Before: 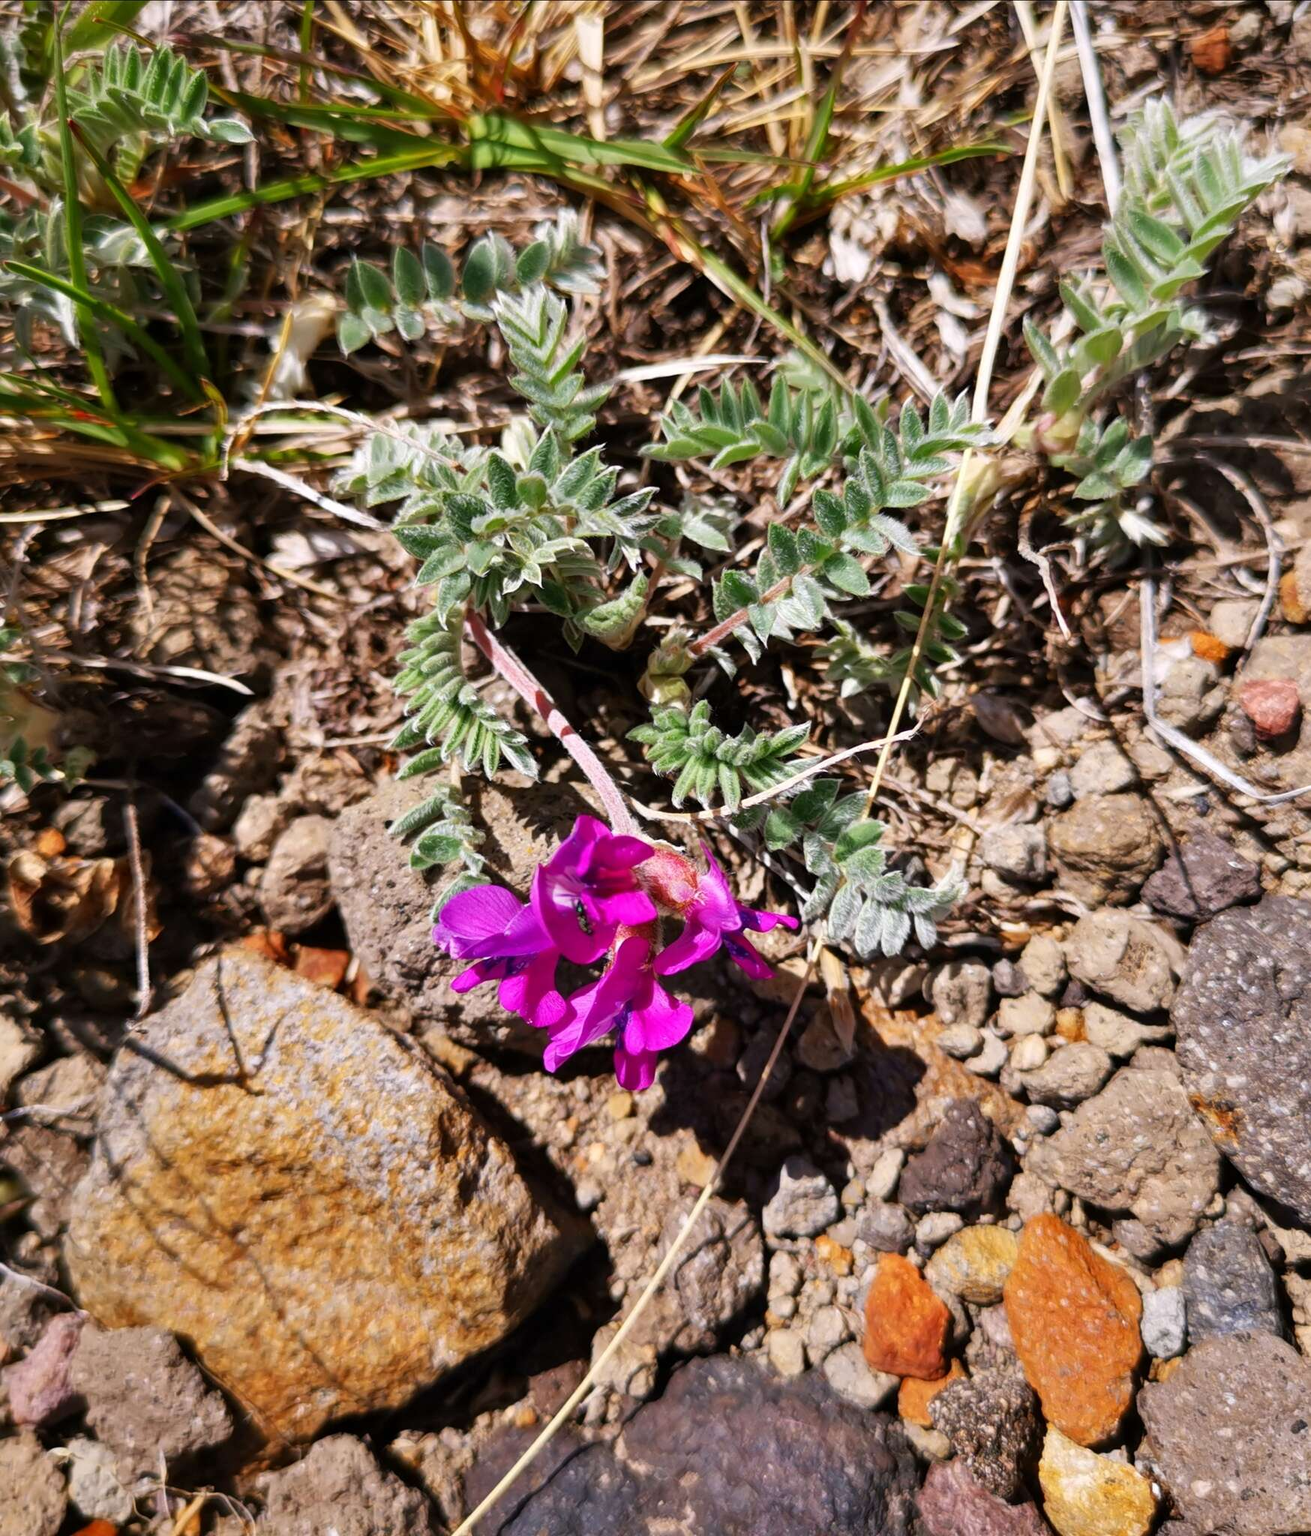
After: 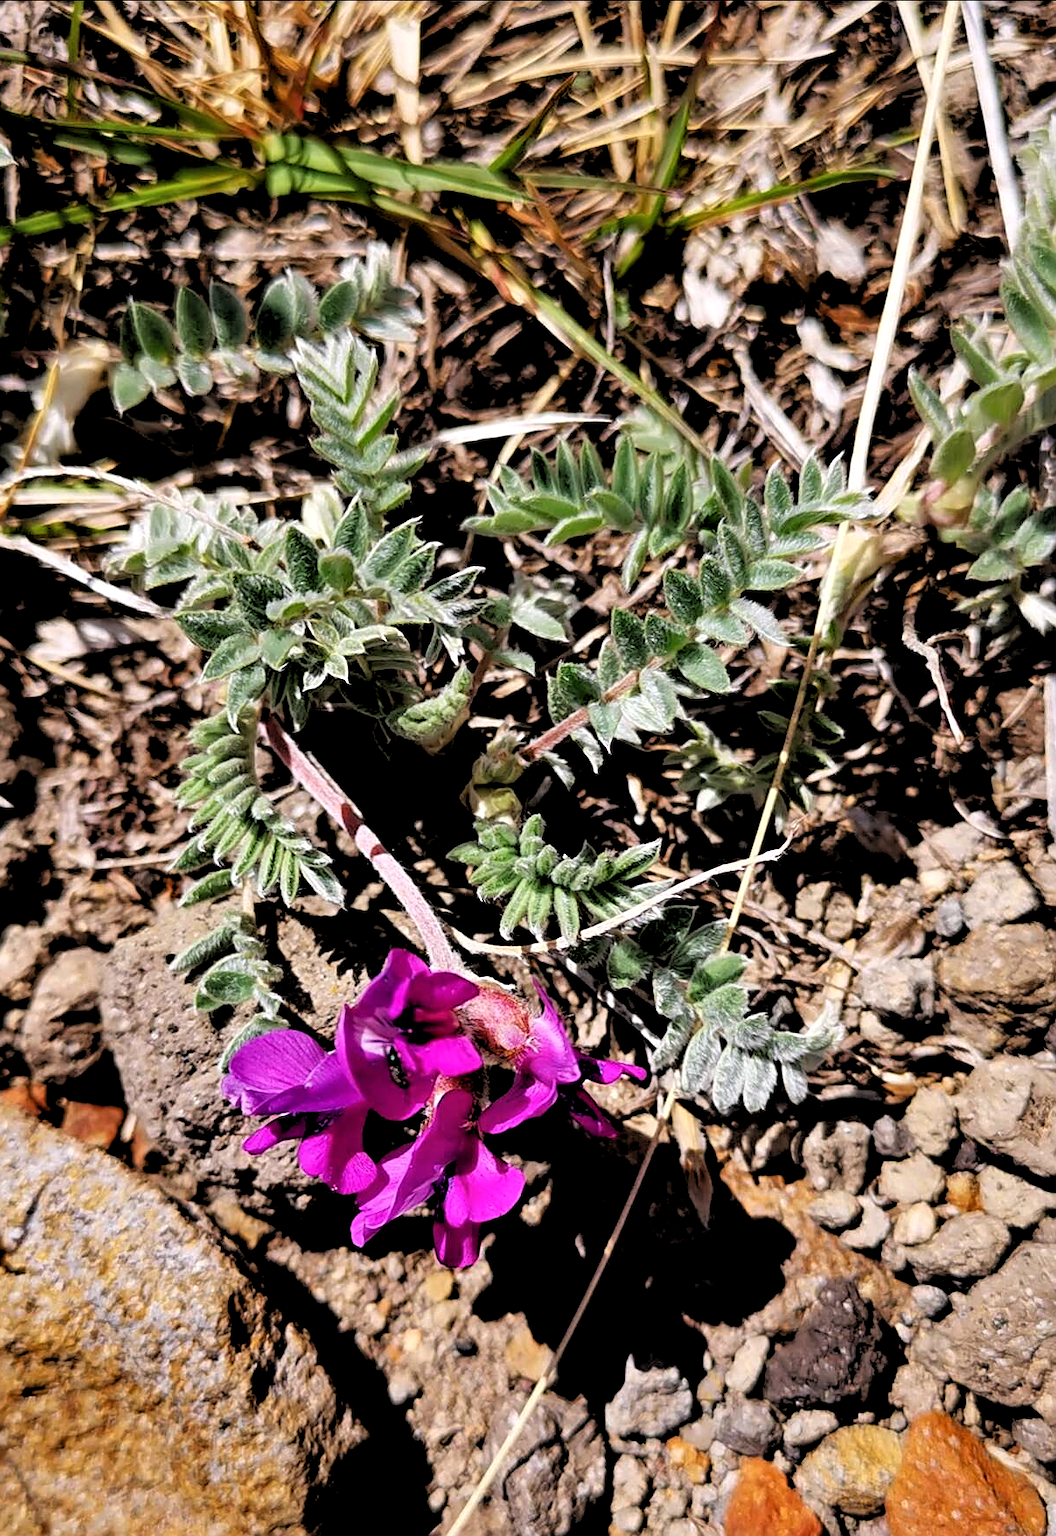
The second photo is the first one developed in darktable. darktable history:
sharpen: on, module defaults
crop: left 18.479%, right 12.2%, bottom 13.971%
shadows and highlights: shadows 43.71, white point adjustment -1.46, soften with gaussian
rgb levels: levels [[0.034, 0.472, 0.904], [0, 0.5, 1], [0, 0.5, 1]]
